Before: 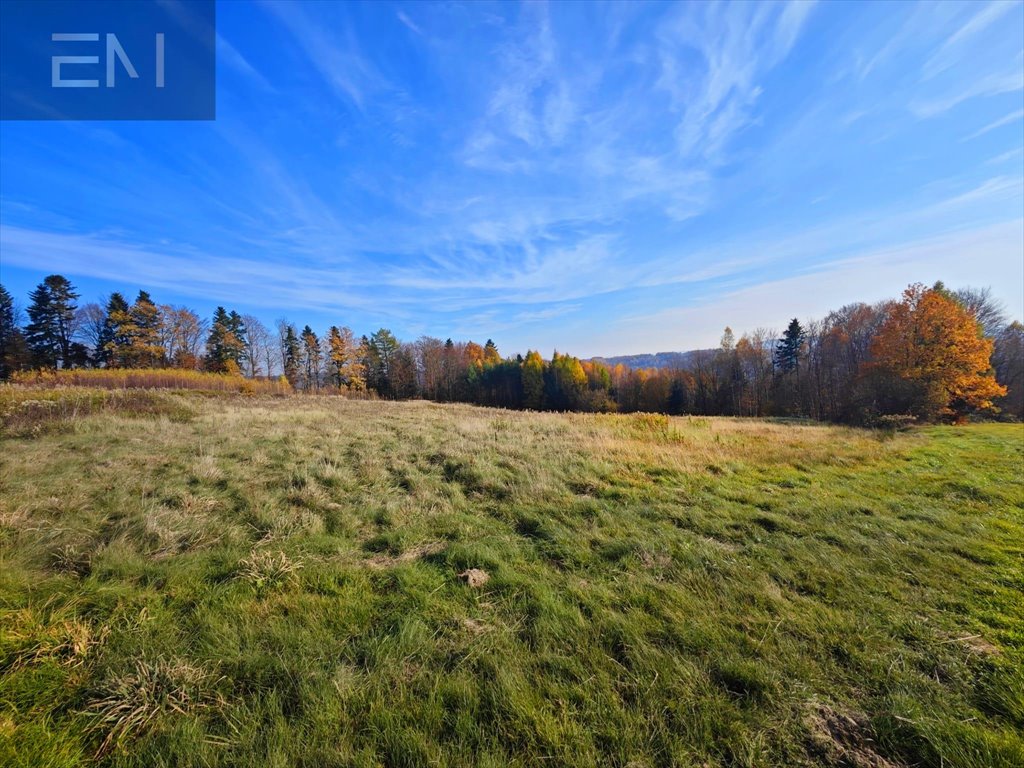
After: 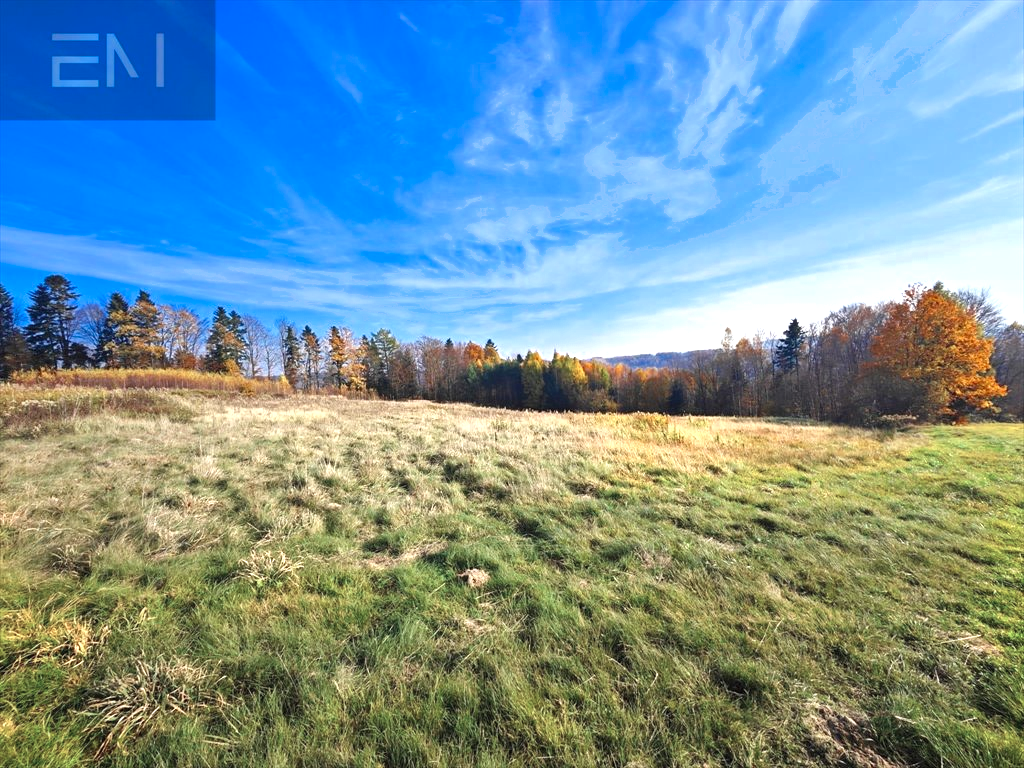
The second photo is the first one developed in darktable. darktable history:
color zones: curves: ch0 [(0, 0.5) (0.125, 0.4) (0.25, 0.5) (0.375, 0.4) (0.5, 0.4) (0.625, 0.35) (0.75, 0.35) (0.875, 0.5)]; ch1 [(0, 0.35) (0.125, 0.45) (0.25, 0.35) (0.375, 0.35) (0.5, 0.35) (0.625, 0.35) (0.75, 0.45) (0.875, 0.35)]; ch2 [(0, 0.6) (0.125, 0.5) (0.25, 0.5) (0.375, 0.6) (0.5, 0.6) (0.625, 0.5) (0.75, 0.5) (0.875, 0.5)]
exposure: black level correction 0, exposure 1.199 EV, compensate highlight preservation false
shadows and highlights: shadows 29.22, highlights -28.82, low approximation 0.01, soften with gaussian
